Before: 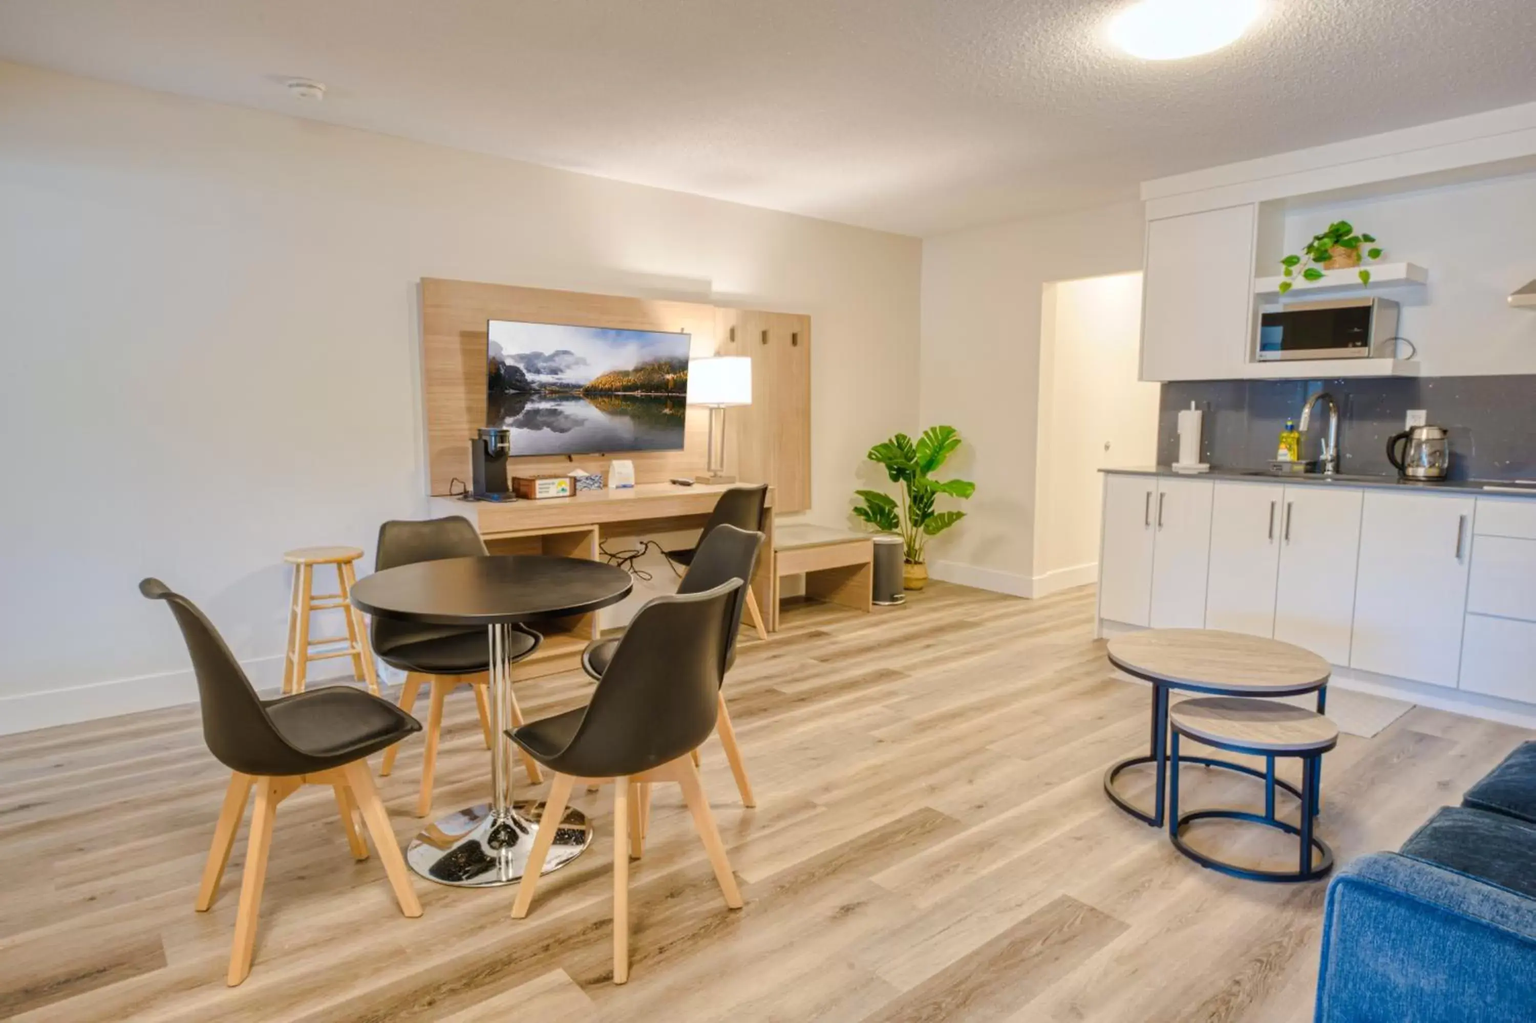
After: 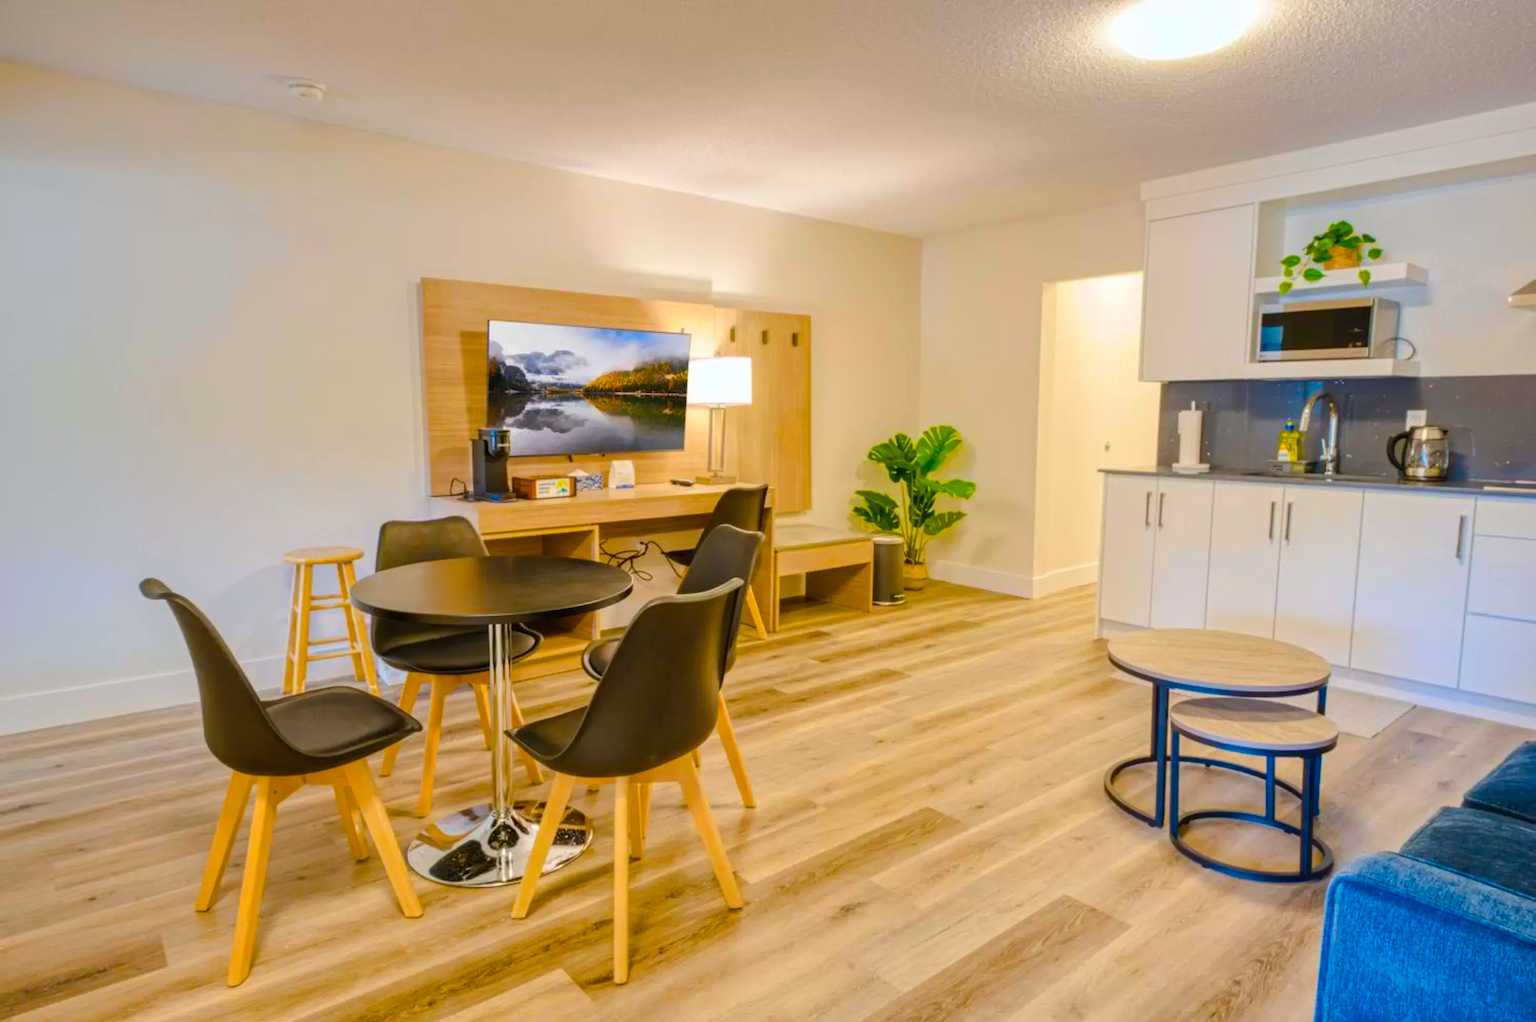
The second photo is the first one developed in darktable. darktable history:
color balance rgb: linear chroma grading › global chroma 42.306%, perceptual saturation grading › global saturation 19.791%
